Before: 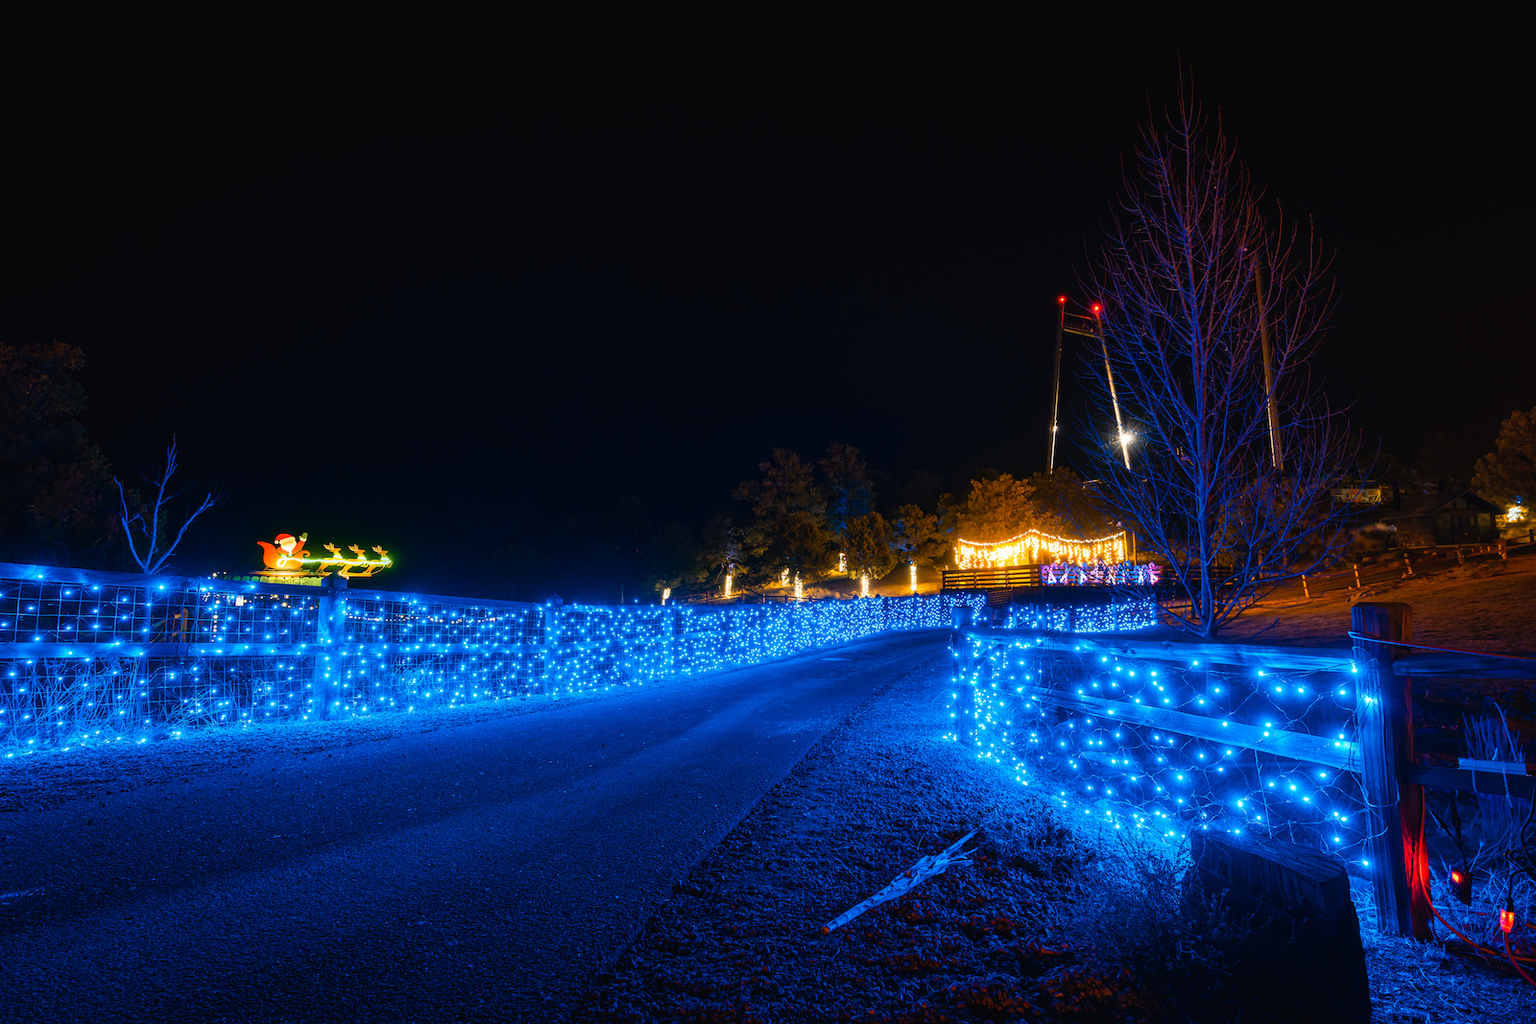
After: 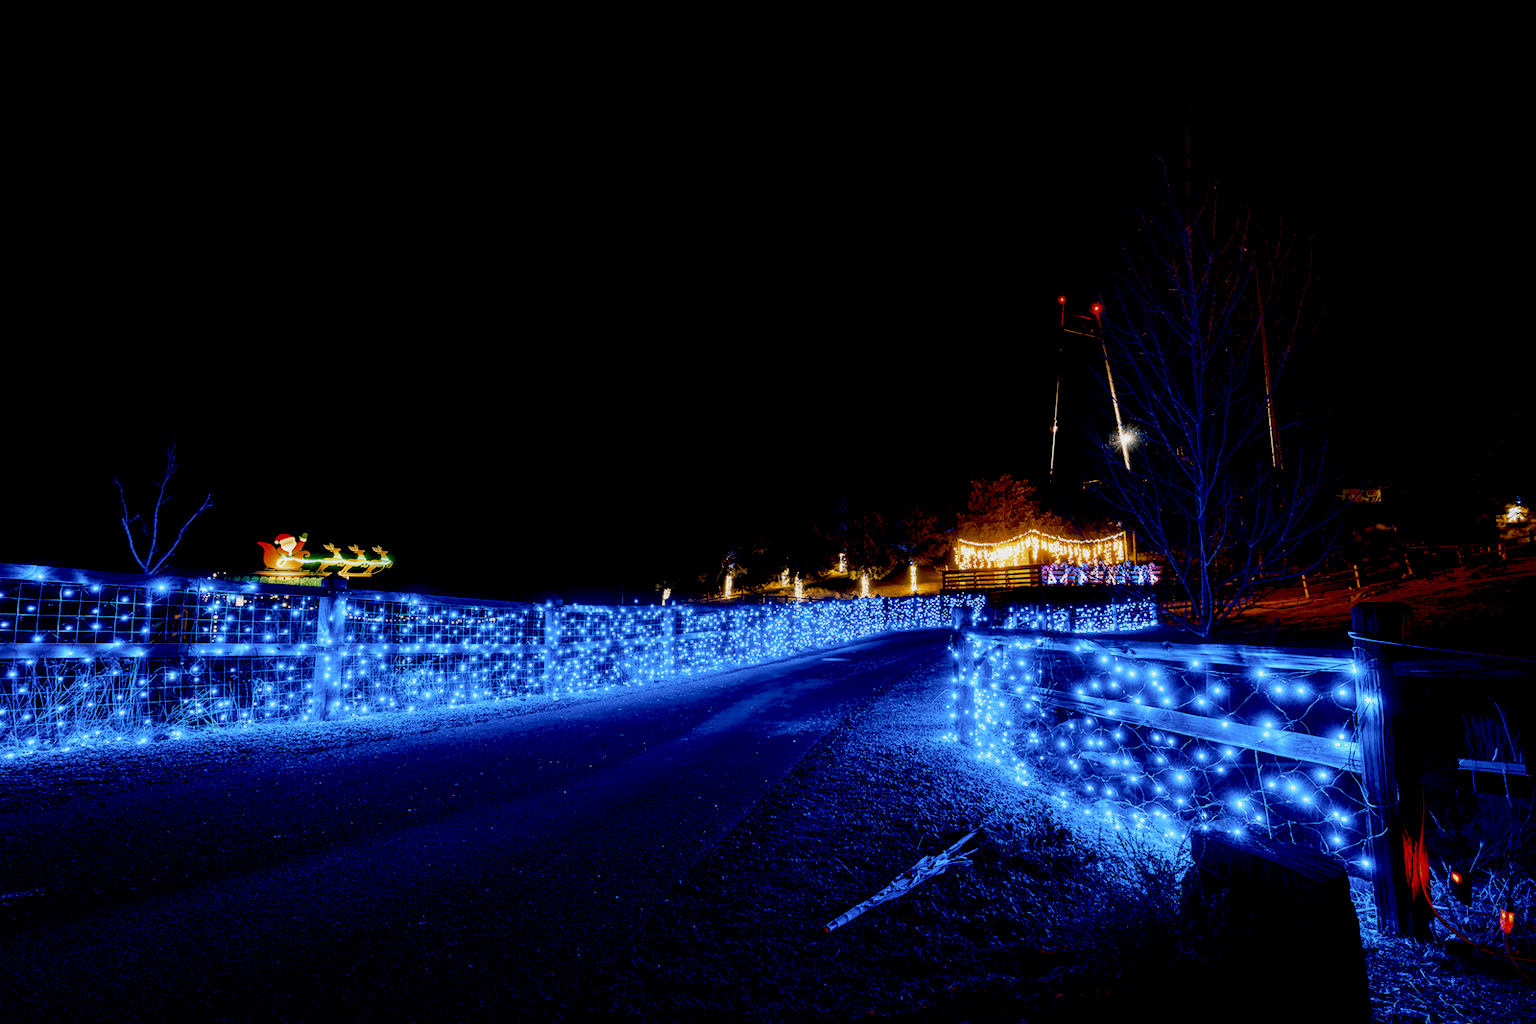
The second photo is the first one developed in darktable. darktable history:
color zones: curves: ch0 [(0, 0.5) (0.125, 0.4) (0.25, 0.5) (0.375, 0.4) (0.5, 0.4) (0.625, 0.6) (0.75, 0.6) (0.875, 0.5)]; ch1 [(0, 0.35) (0.125, 0.45) (0.25, 0.35) (0.375, 0.35) (0.5, 0.35) (0.625, 0.35) (0.75, 0.45) (0.875, 0.35)]; ch2 [(0, 0.6) (0.125, 0.5) (0.25, 0.5) (0.375, 0.6) (0.5, 0.6) (0.625, 0.5) (0.75, 0.5) (0.875, 0.5)]
exposure: black level correction 0.044, exposure -0.232 EV, compensate highlight preservation false
